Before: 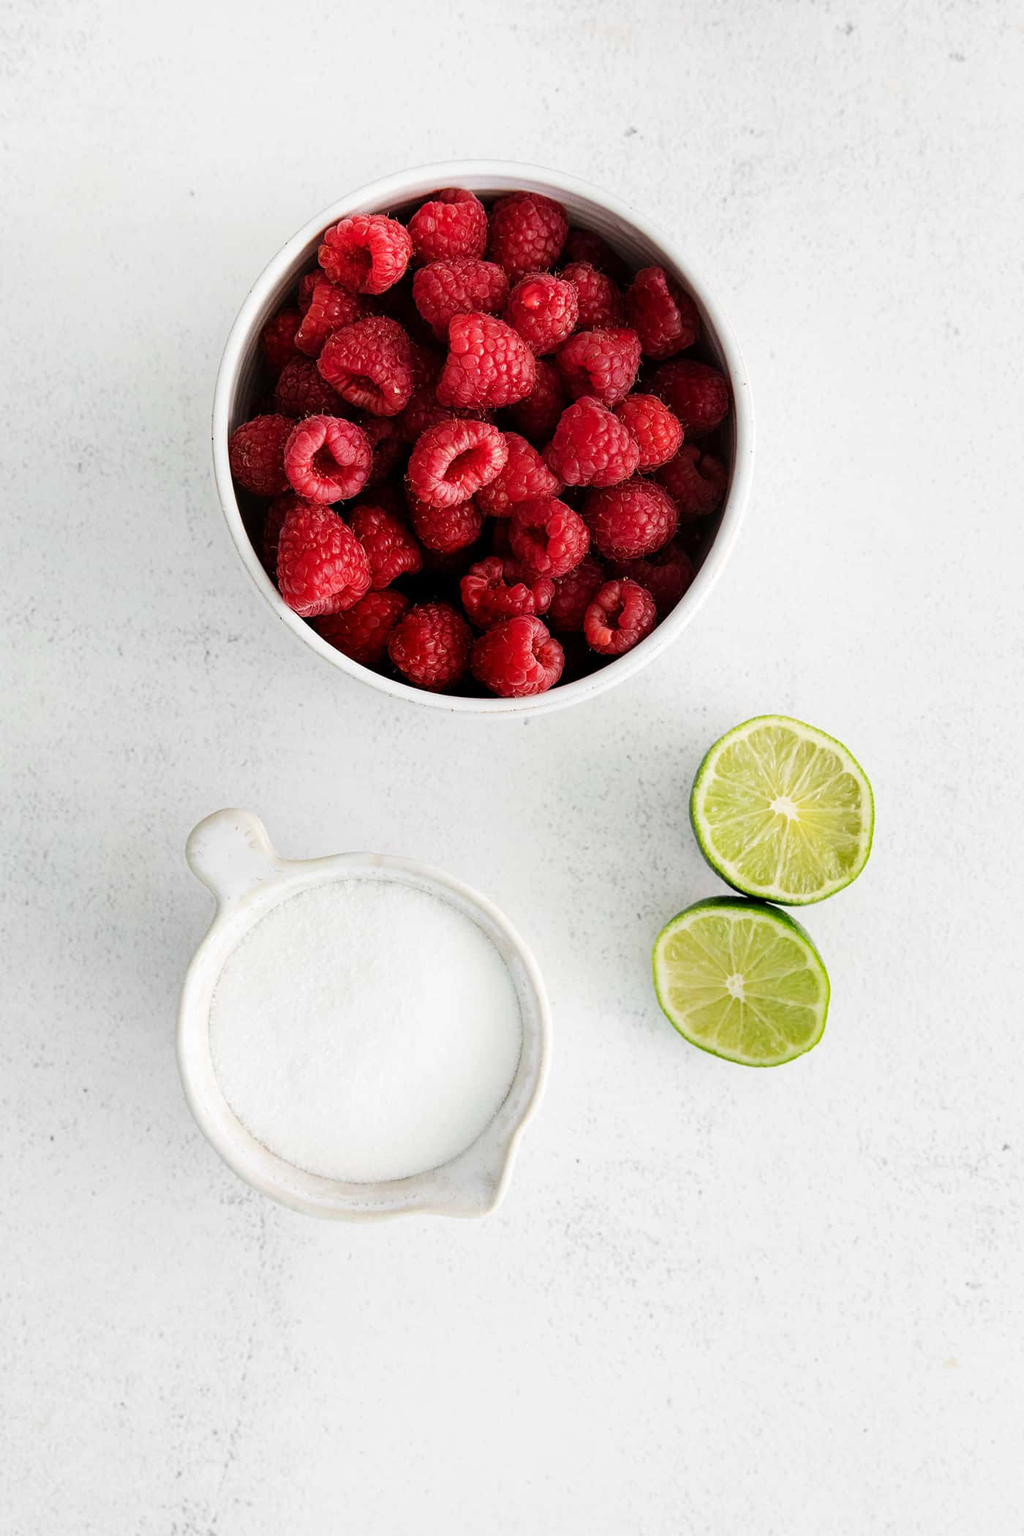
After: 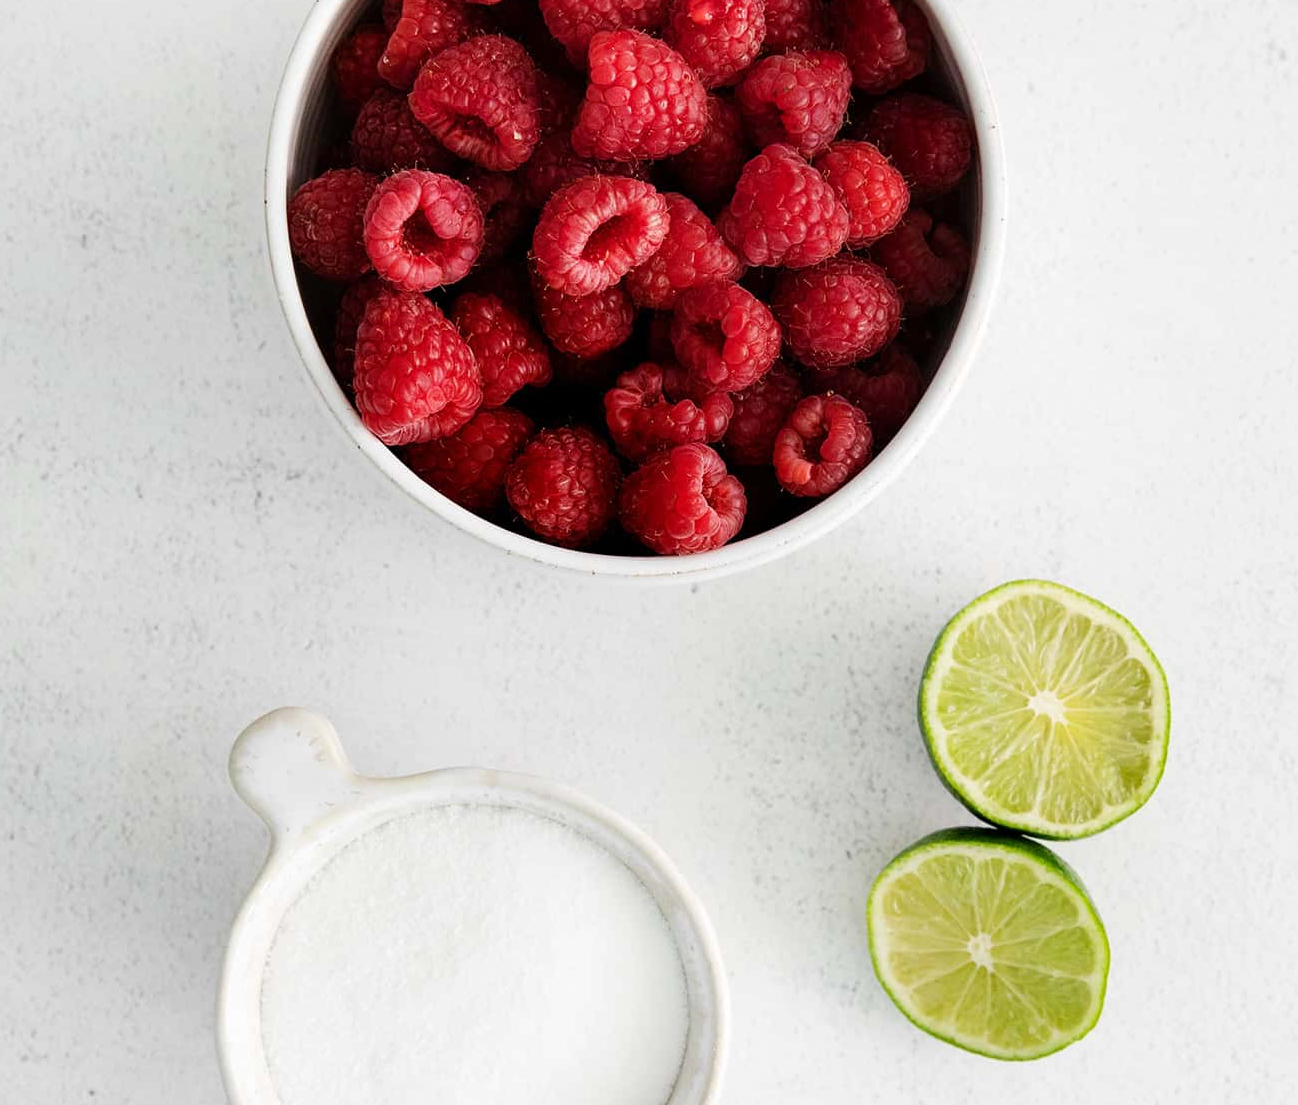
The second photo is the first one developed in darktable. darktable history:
crop: left 1.808%, top 18.978%, right 5.418%, bottom 28.388%
